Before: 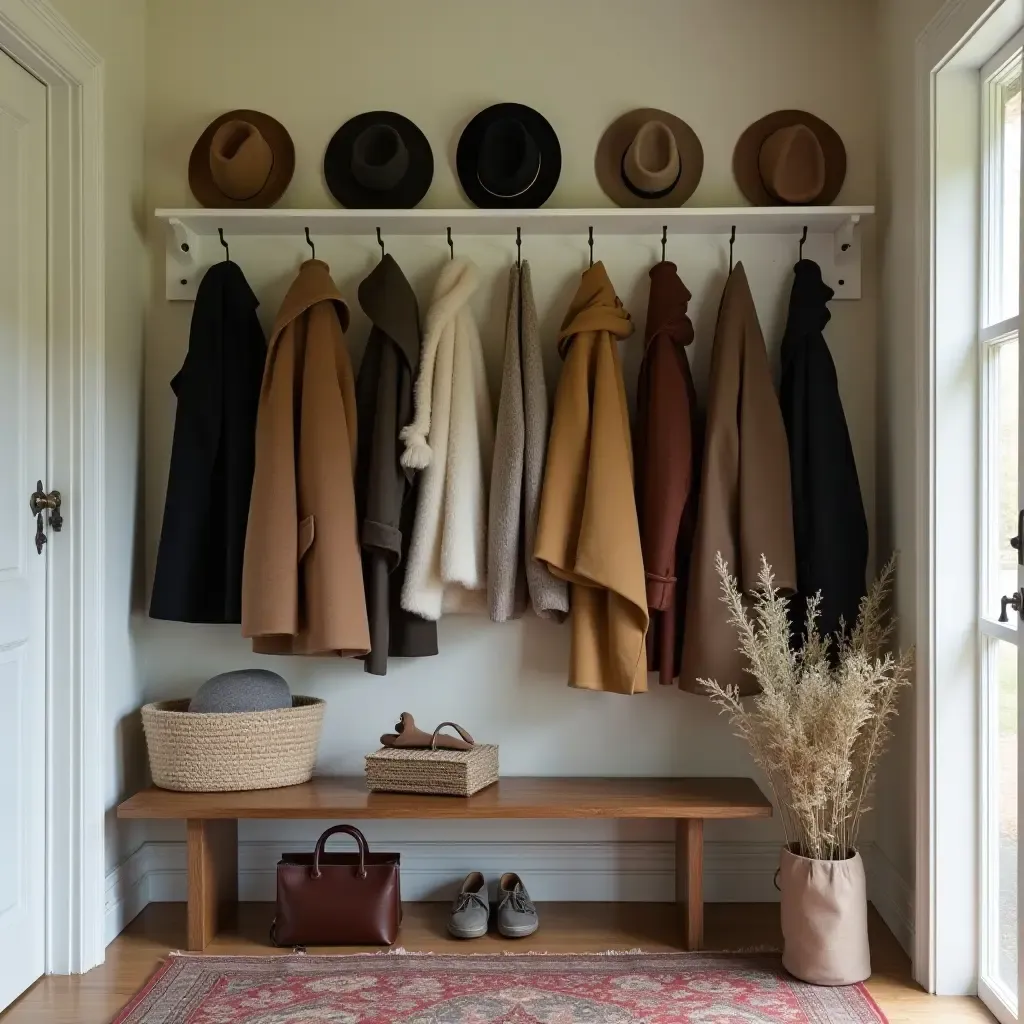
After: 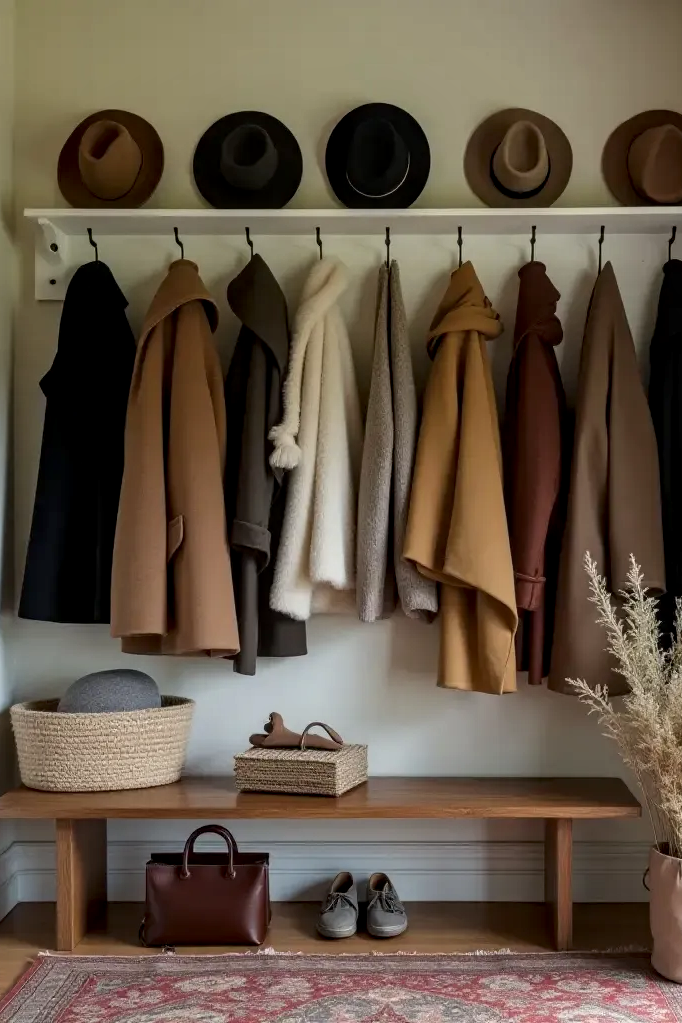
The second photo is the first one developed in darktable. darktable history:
local contrast: detail 130%
crop and rotate: left 12.882%, right 20.476%
